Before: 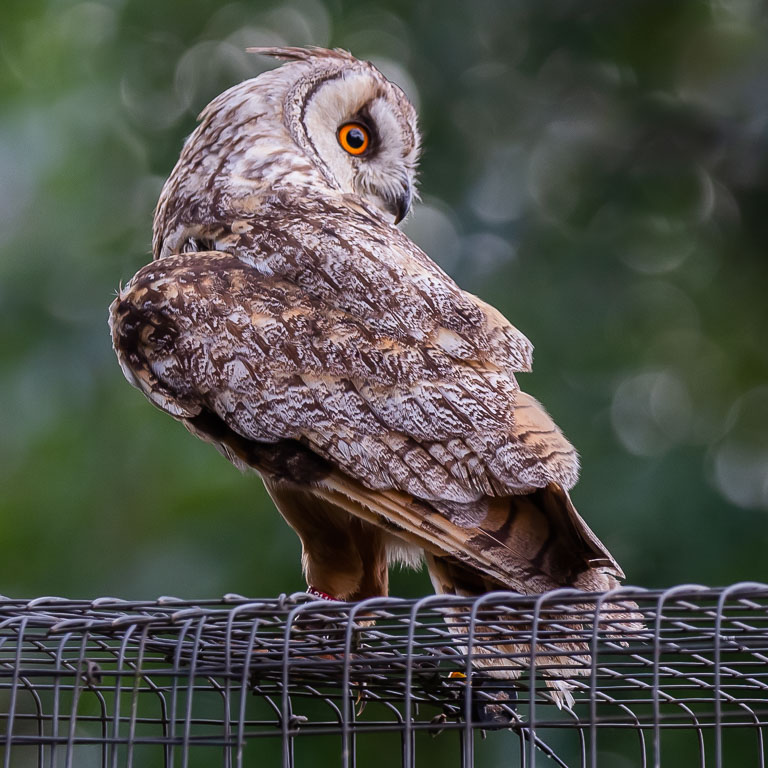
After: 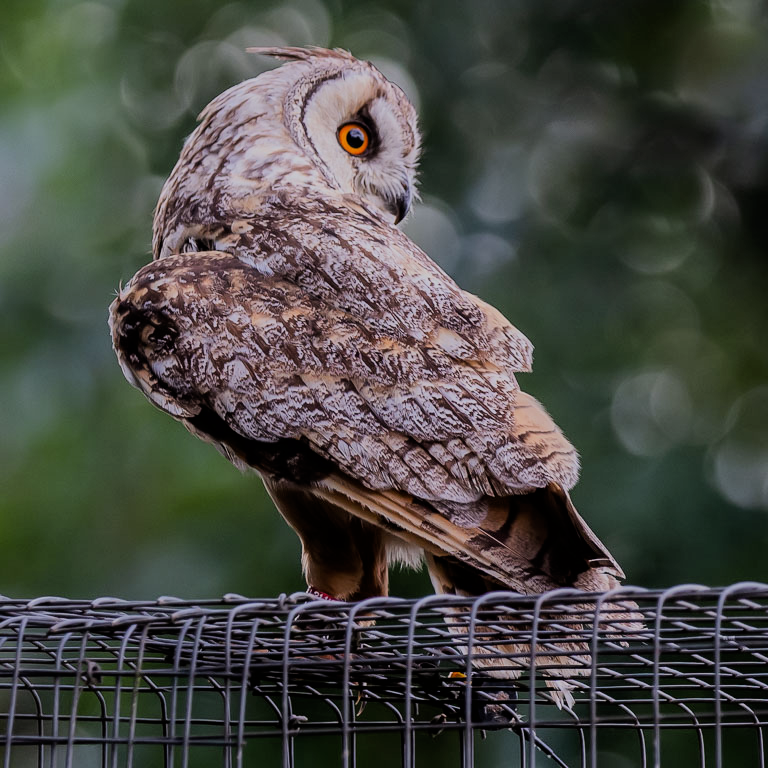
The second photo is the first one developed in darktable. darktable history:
filmic rgb: black relative exposure -6.9 EV, white relative exposure 5.58 EV, hardness 2.86, color science v6 (2022)
